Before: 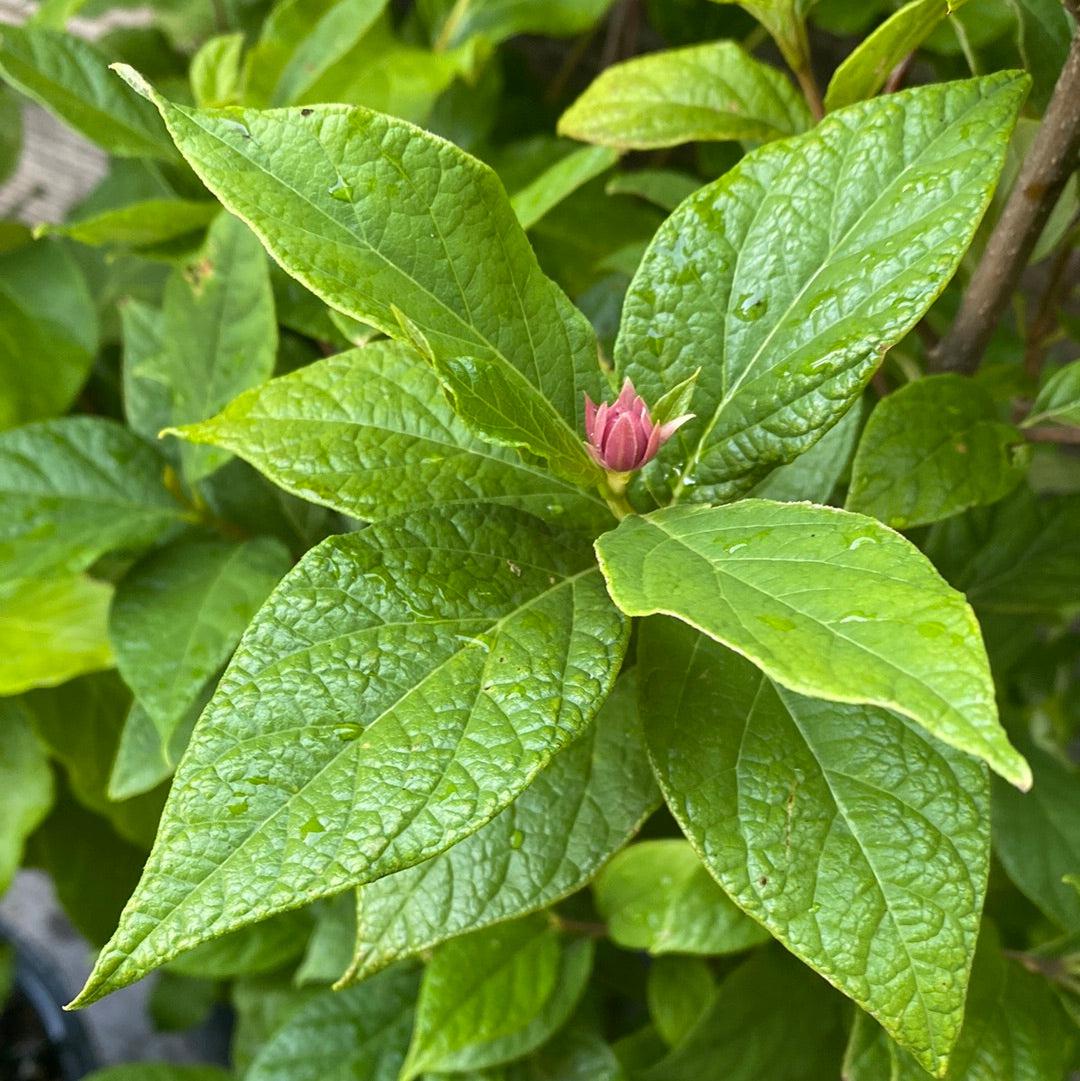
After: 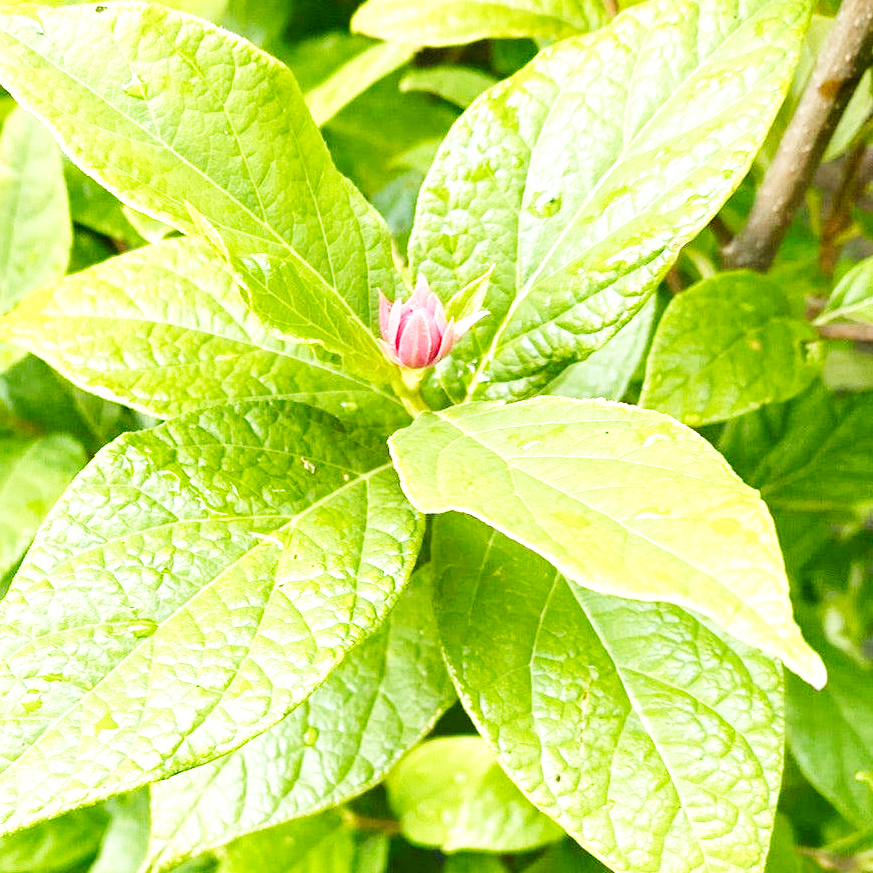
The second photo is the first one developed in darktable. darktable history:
crop: left 19.159%, top 9.58%, bottom 9.58%
base curve: curves: ch0 [(0, 0.003) (0.001, 0.002) (0.006, 0.004) (0.02, 0.022) (0.048, 0.086) (0.094, 0.234) (0.162, 0.431) (0.258, 0.629) (0.385, 0.8) (0.548, 0.918) (0.751, 0.988) (1, 1)], preserve colors none
exposure: black level correction 0, exposure 0.68 EV, compensate exposure bias true, compensate highlight preservation false
